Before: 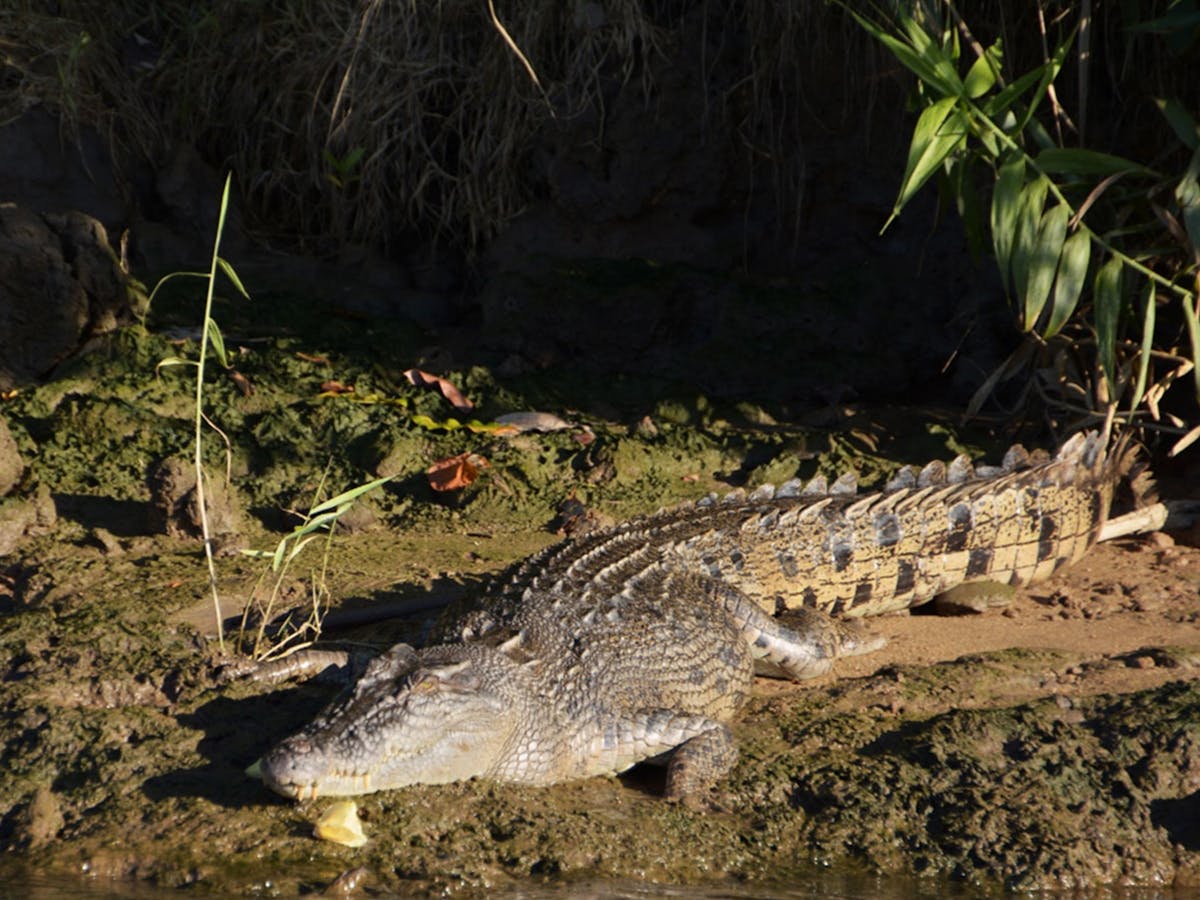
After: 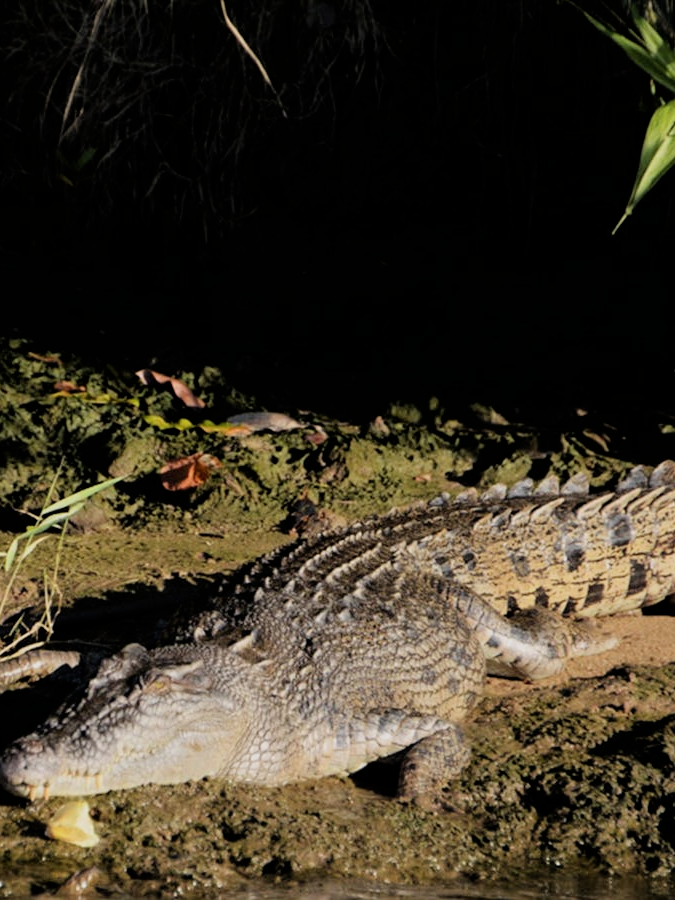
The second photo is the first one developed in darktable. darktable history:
filmic rgb: black relative exposure -7.72 EV, white relative exposure 4.46 EV, hardness 3.75, latitude 50.11%, contrast 1.101
crop and rotate: left 22.379%, right 21.347%
